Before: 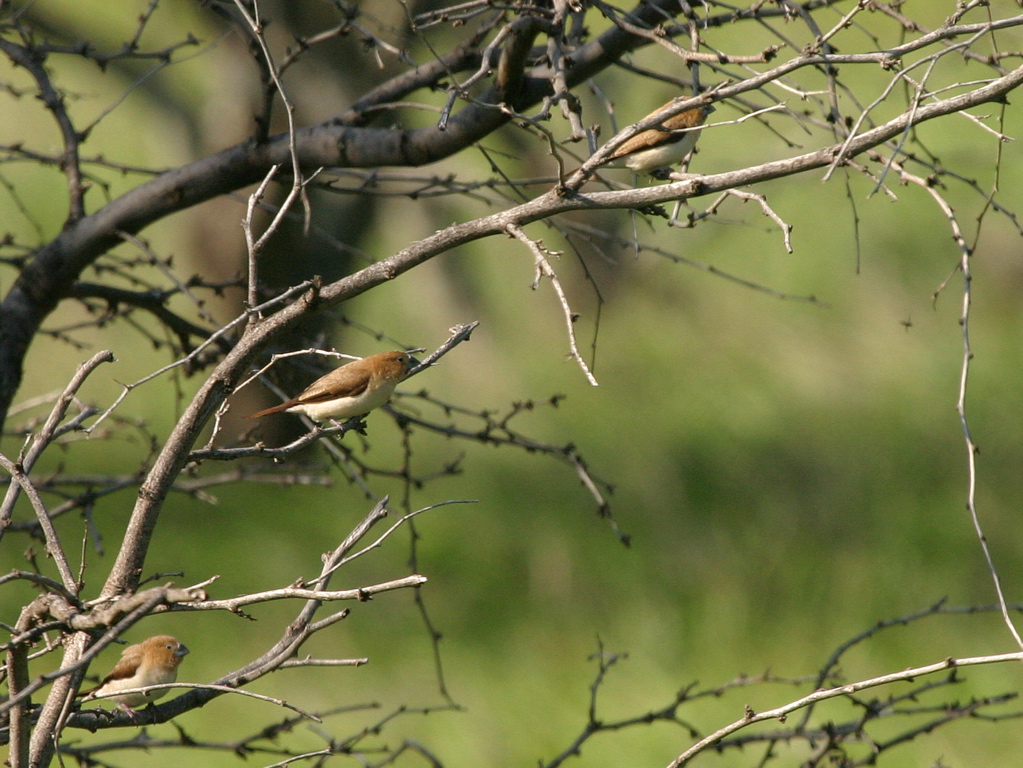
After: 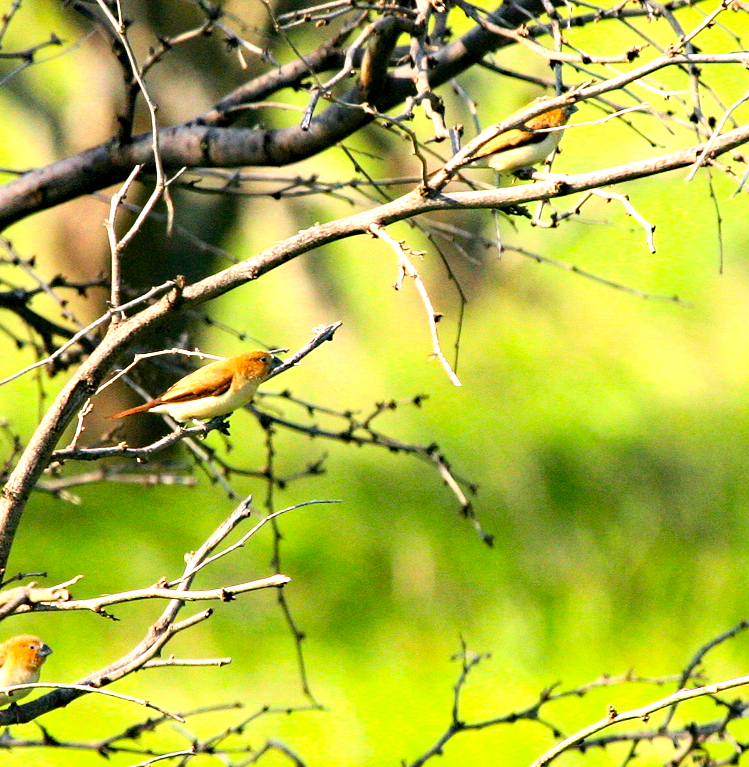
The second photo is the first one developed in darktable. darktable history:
crop: left 13.443%, right 13.31%
white balance: red 1.009, blue 1.027
exposure: black level correction 0, exposure 1.1 EV, compensate exposure bias true, compensate highlight preservation false
haze removal: compatibility mode true, adaptive false
contrast brightness saturation: contrast 0.2, brightness 0.16, saturation 0.22
color zones: curves: ch1 [(0, 0.523) (0.143, 0.545) (0.286, 0.52) (0.429, 0.506) (0.571, 0.503) (0.714, 0.503) (0.857, 0.508) (1, 0.523)]
color balance: lift [0.991, 1, 1, 1], gamma [0.996, 1, 1, 1], input saturation 98.52%, contrast 20.34%, output saturation 103.72%
